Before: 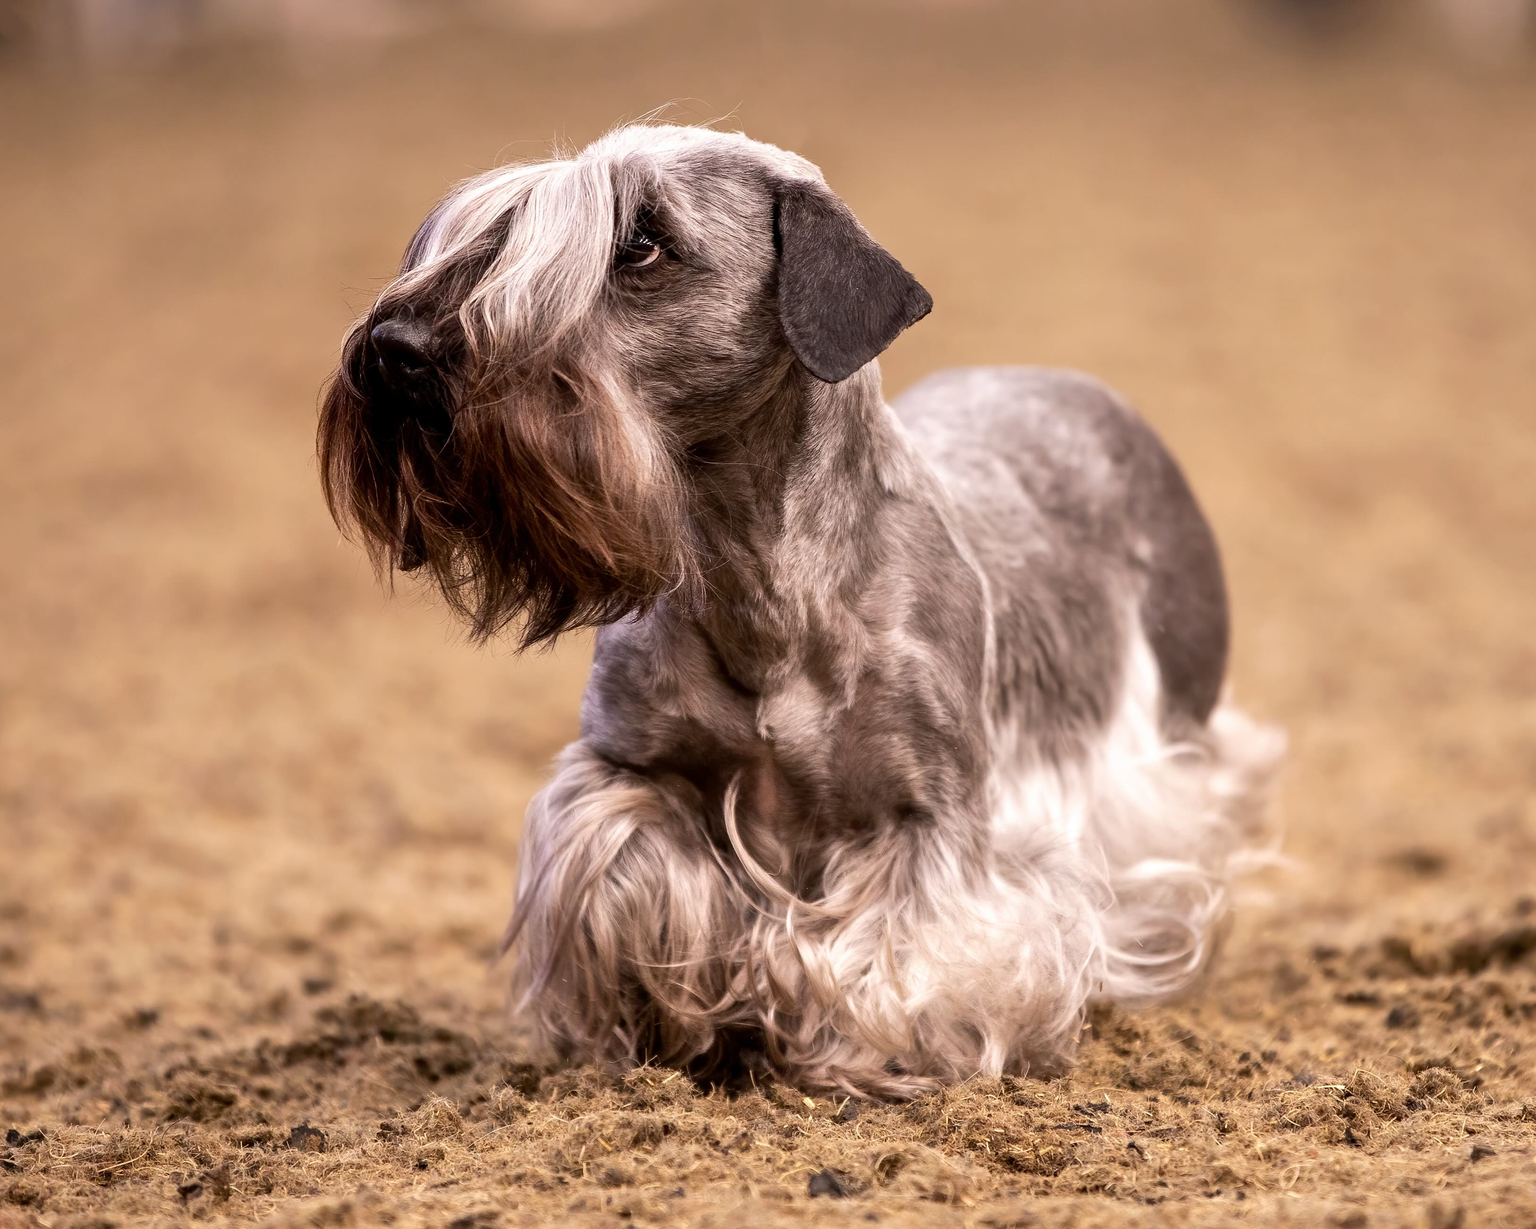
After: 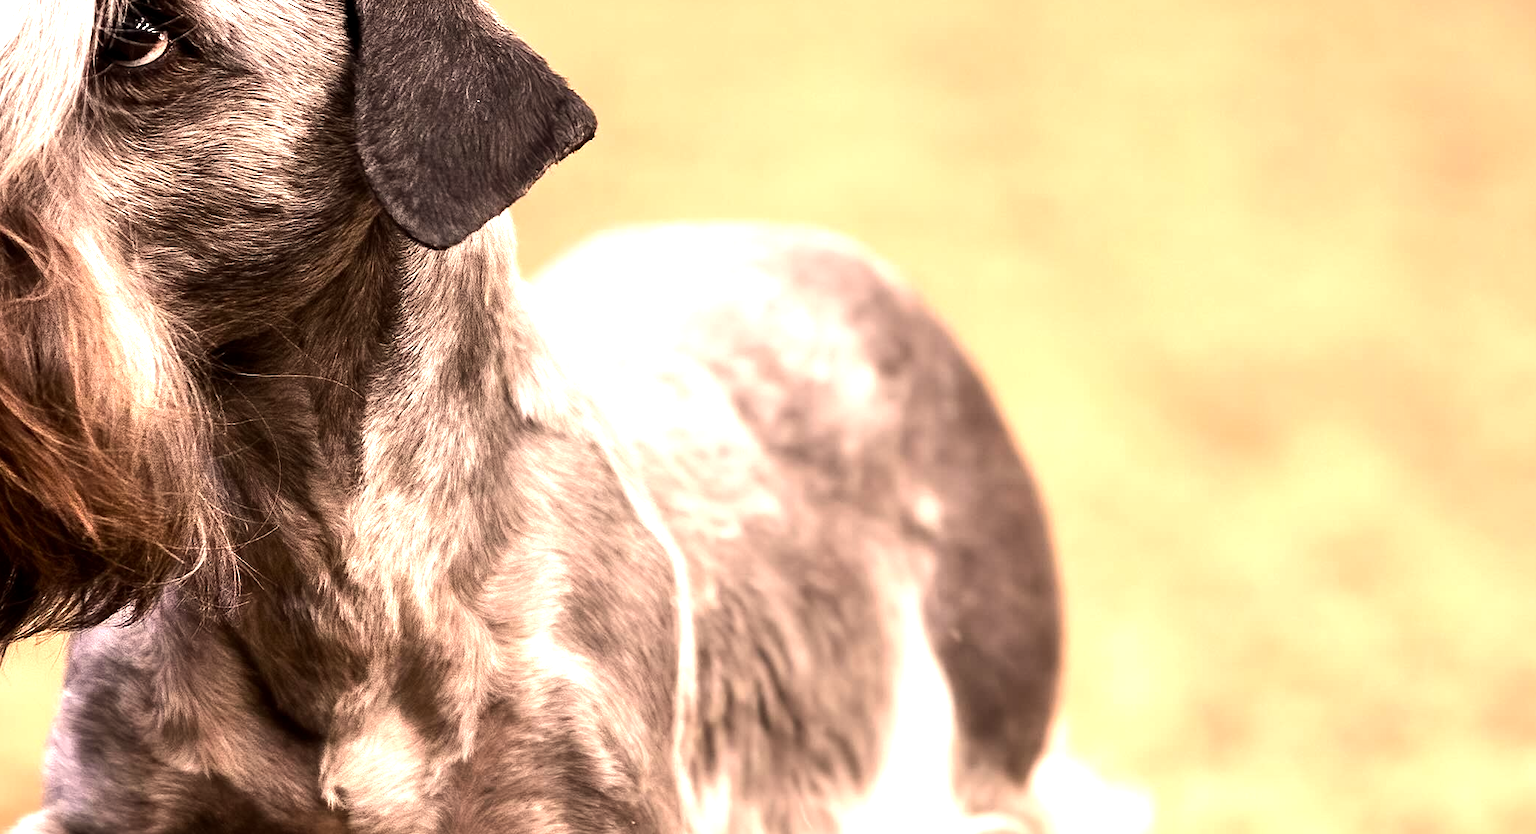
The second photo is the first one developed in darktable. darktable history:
tone equalizer: -8 EV -0.75 EV, -7 EV -0.7 EV, -6 EV -0.6 EV, -5 EV -0.4 EV, -3 EV 0.4 EV, -2 EV 0.6 EV, -1 EV 0.7 EV, +0 EV 0.75 EV, edges refinement/feathering 500, mask exposure compensation -1.57 EV, preserve details no
crop: left 36.005%, top 18.293%, right 0.31%, bottom 38.444%
white balance: red 1.045, blue 0.932
exposure: black level correction 0.001, exposure 0.5 EV, compensate exposure bias true, compensate highlight preservation false
